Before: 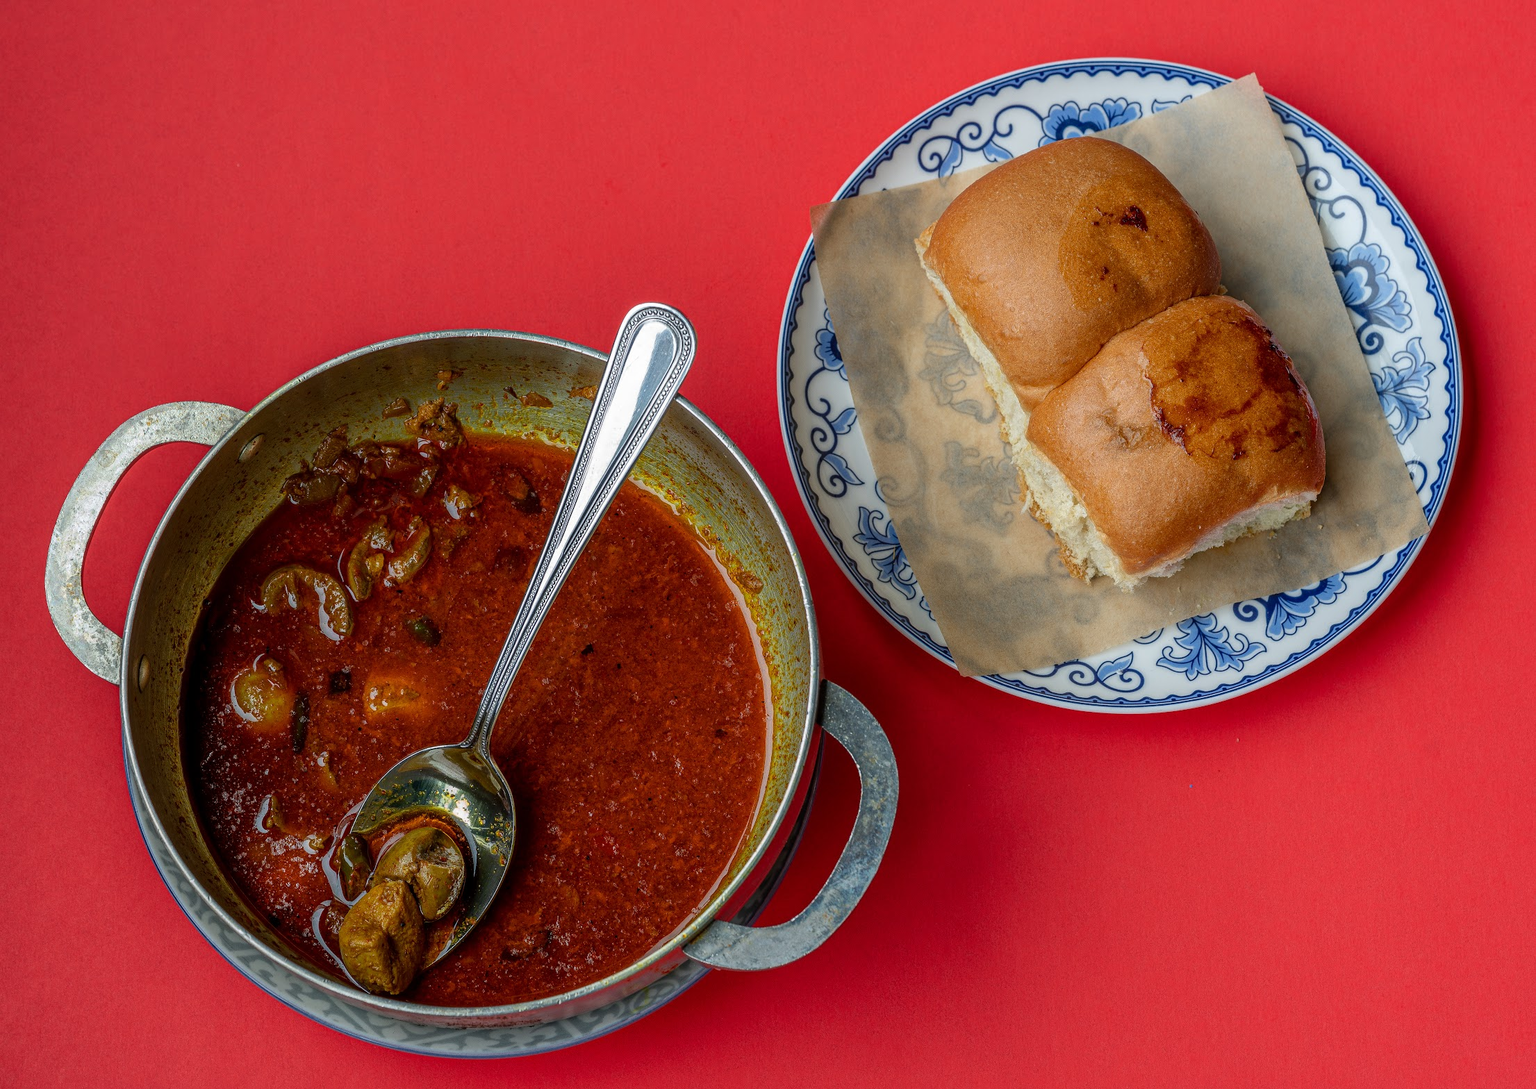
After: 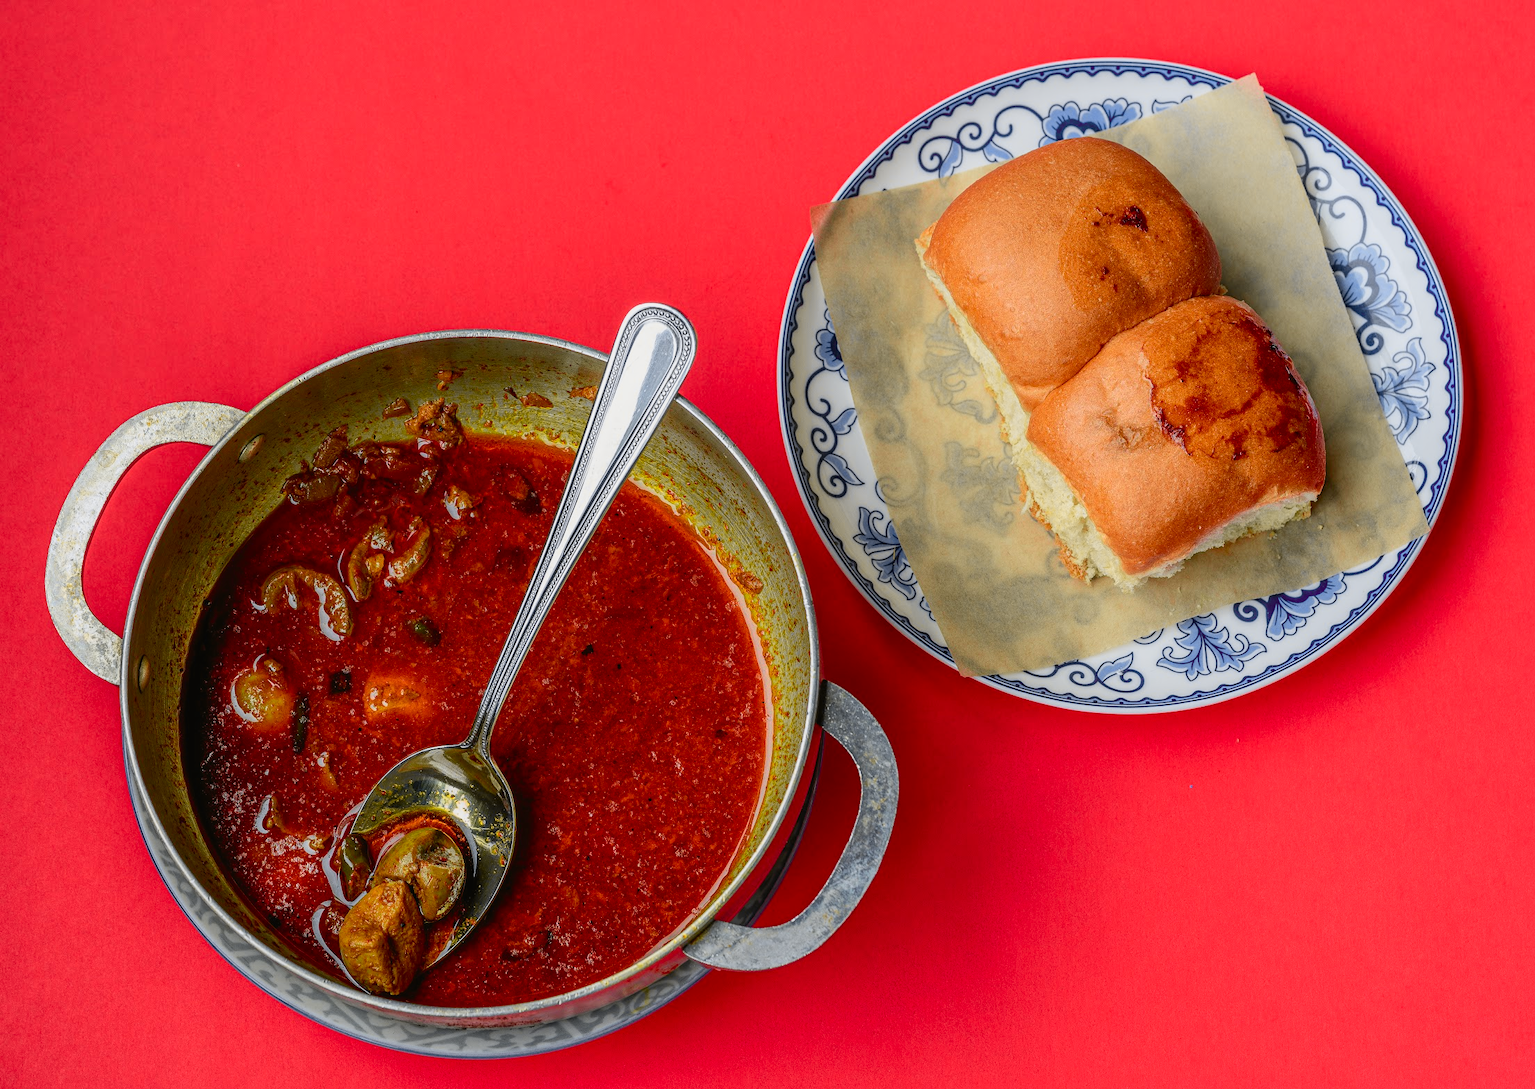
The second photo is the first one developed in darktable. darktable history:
tone curve: curves: ch0 [(0, 0.017) (0.239, 0.277) (0.508, 0.593) (0.826, 0.855) (1, 0.945)]; ch1 [(0, 0) (0.401, 0.42) (0.442, 0.47) (0.492, 0.498) (0.511, 0.504) (0.555, 0.586) (0.681, 0.739) (1, 1)]; ch2 [(0, 0) (0.411, 0.433) (0.5, 0.504) (0.545, 0.574) (1, 1)], color space Lab, independent channels, preserve colors none
